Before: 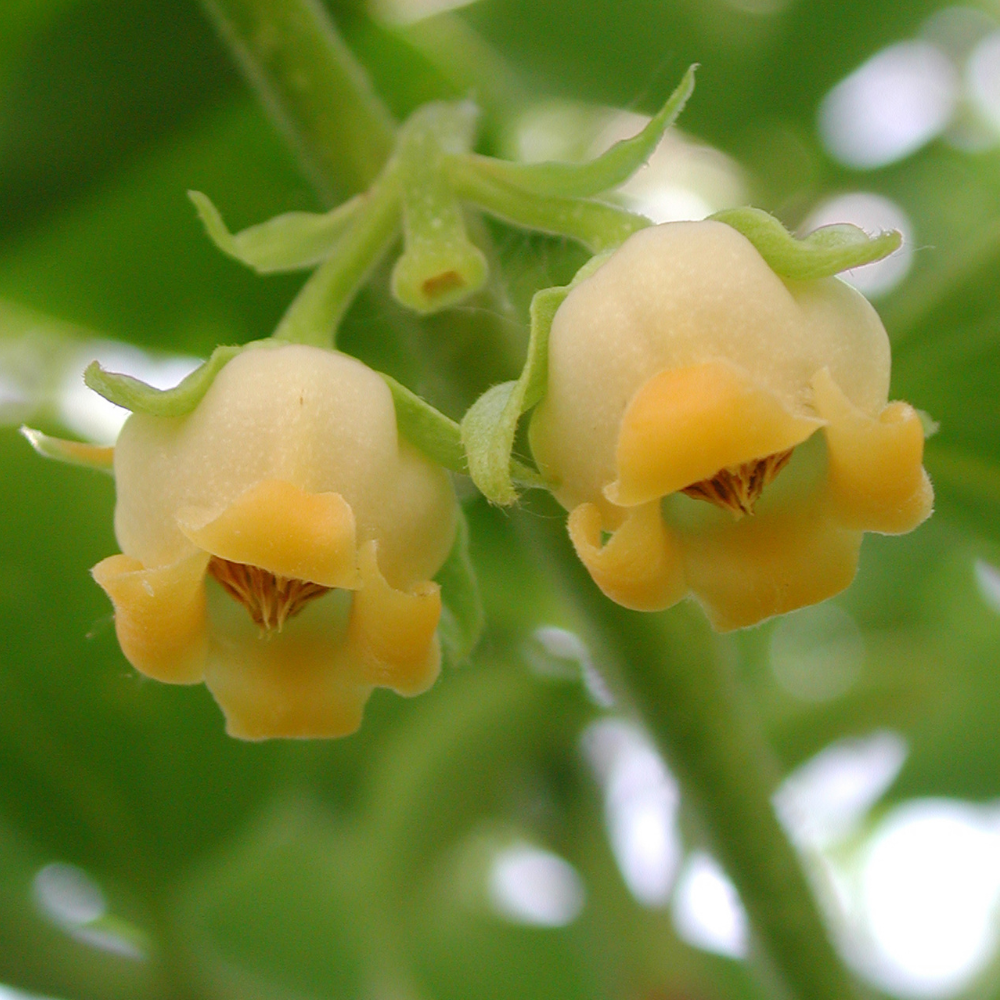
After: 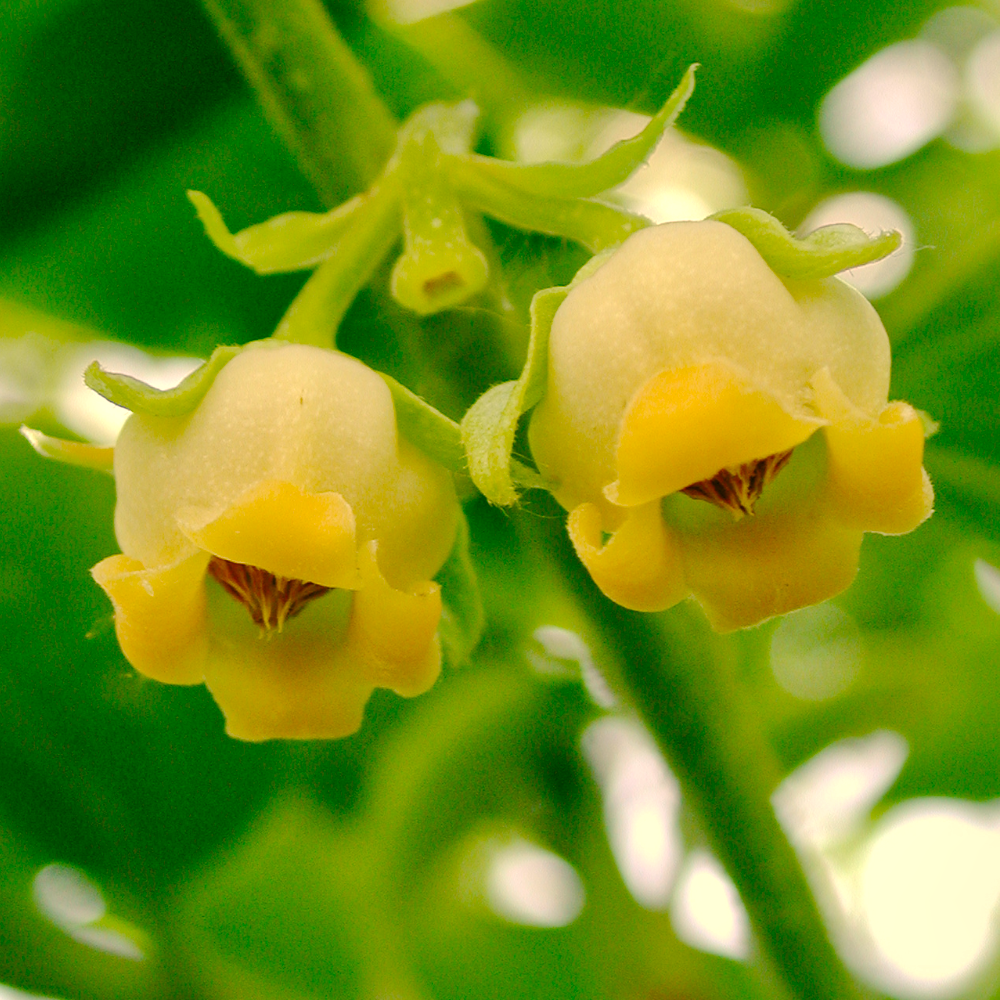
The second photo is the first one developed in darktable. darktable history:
local contrast: mode bilateral grid, contrast 20, coarseness 50, detail 144%, midtone range 0.2
base curve: exposure shift 0, preserve colors none
color correction: highlights a* 5.3, highlights b* 24.26, shadows a* -15.58, shadows b* 4.02
tone curve: curves: ch0 [(0, 0) (0.003, 0.019) (0.011, 0.02) (0.025, 0.019) (0.044, 0.027) (0.069, 0.038) (0.1, 0.056) (0.136, 0.089) (0.177, 0.137) (0.224, 0.187) (0.277, 0.259) (0.335, 0.343) (0.399, 0.437) (0.468, 0.532) (0.543, 0.613) (0.623, 0.685) (0.709, 0.752) (0.801, 0.822) (0.898, 0.9) (1, 1)], preserve colors none
haze removal: compatibility mode true, adaptive false
